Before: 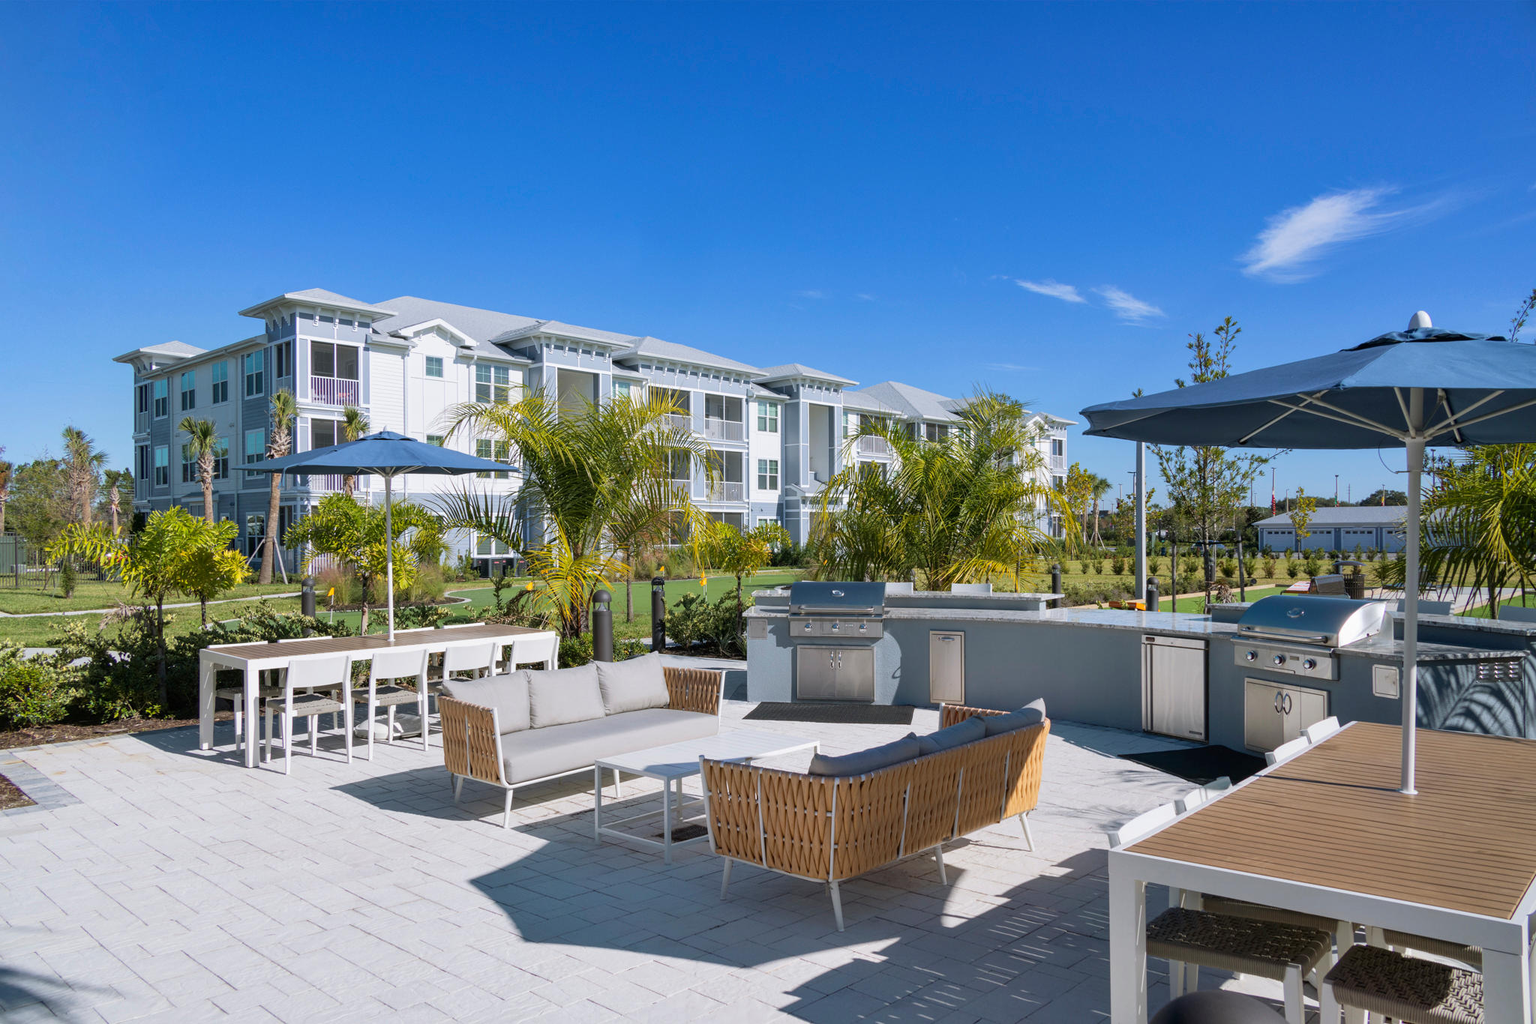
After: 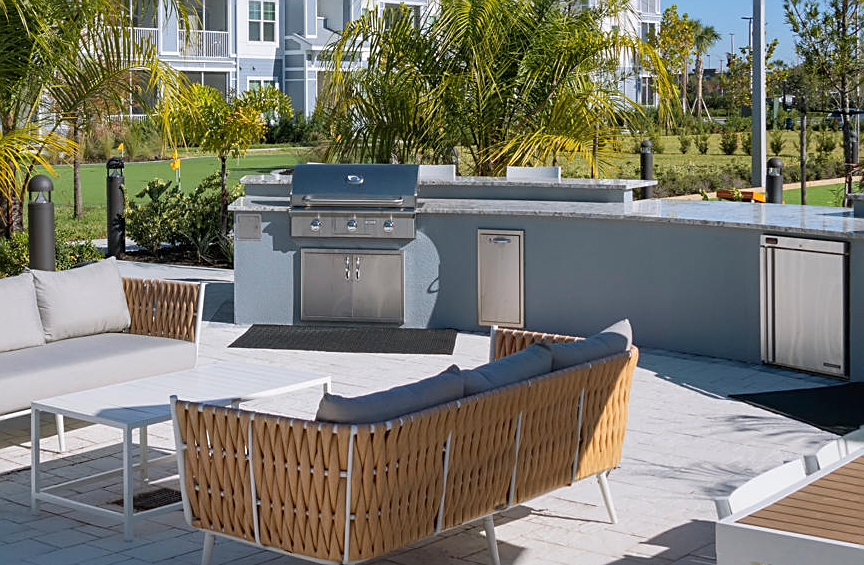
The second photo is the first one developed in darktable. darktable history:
sharpen: on, module defaults
tone curve: color space Lab, independent channels, preserve colors none
crop: left 37.219%, top 44.858%, right 20.583%, bottom 13.742%
